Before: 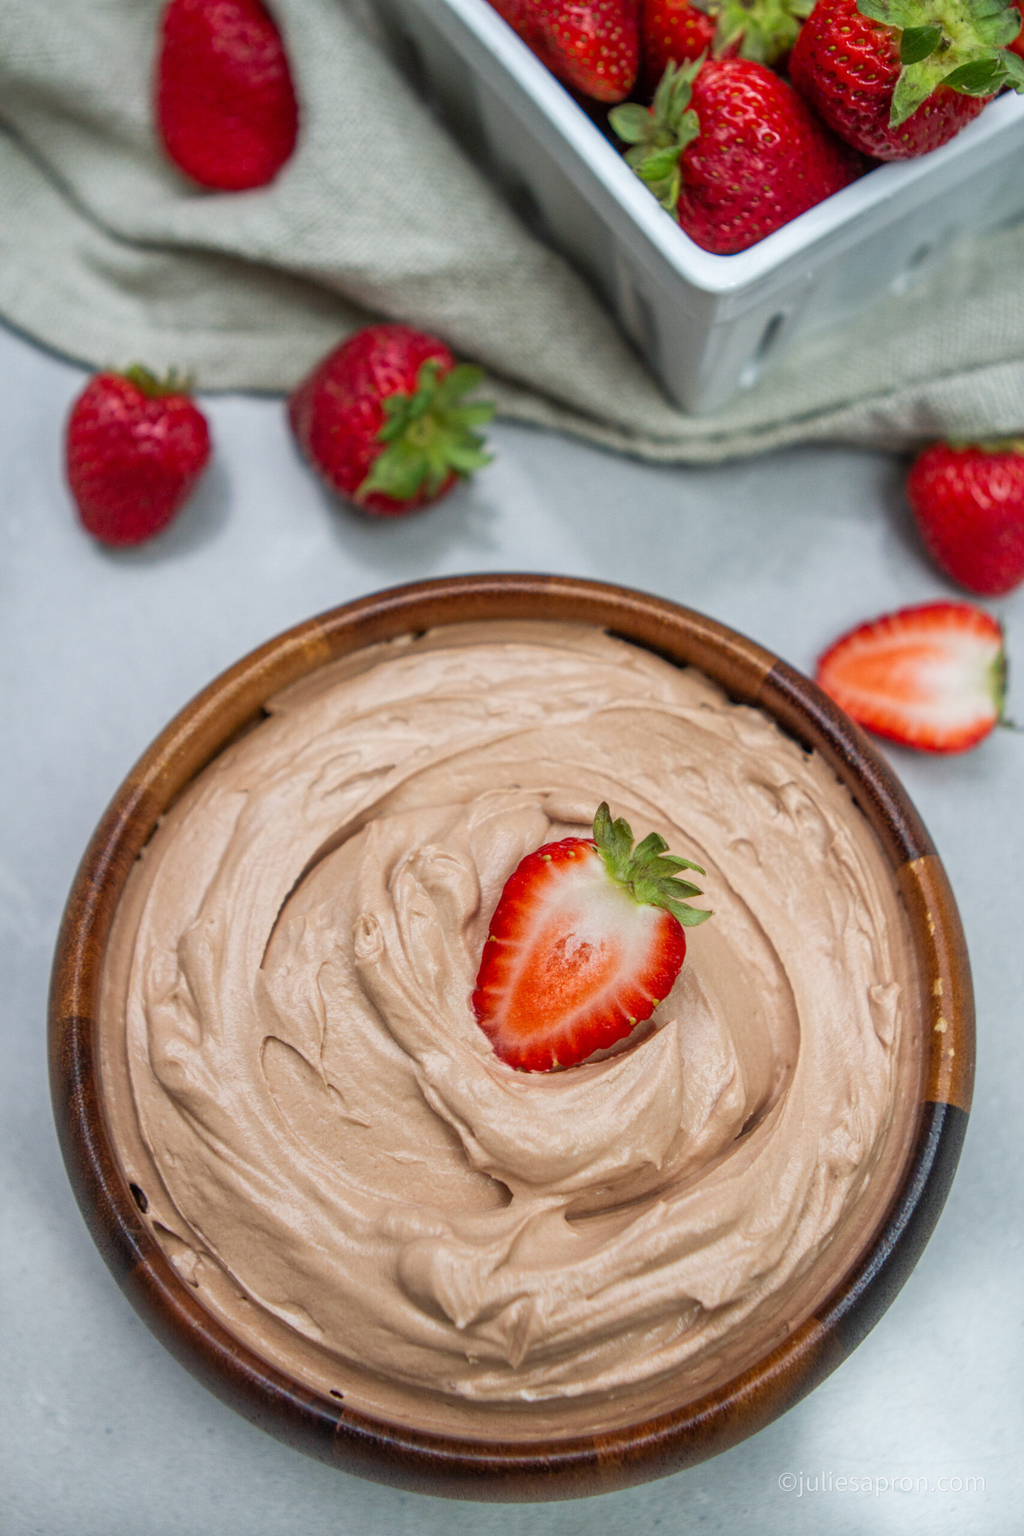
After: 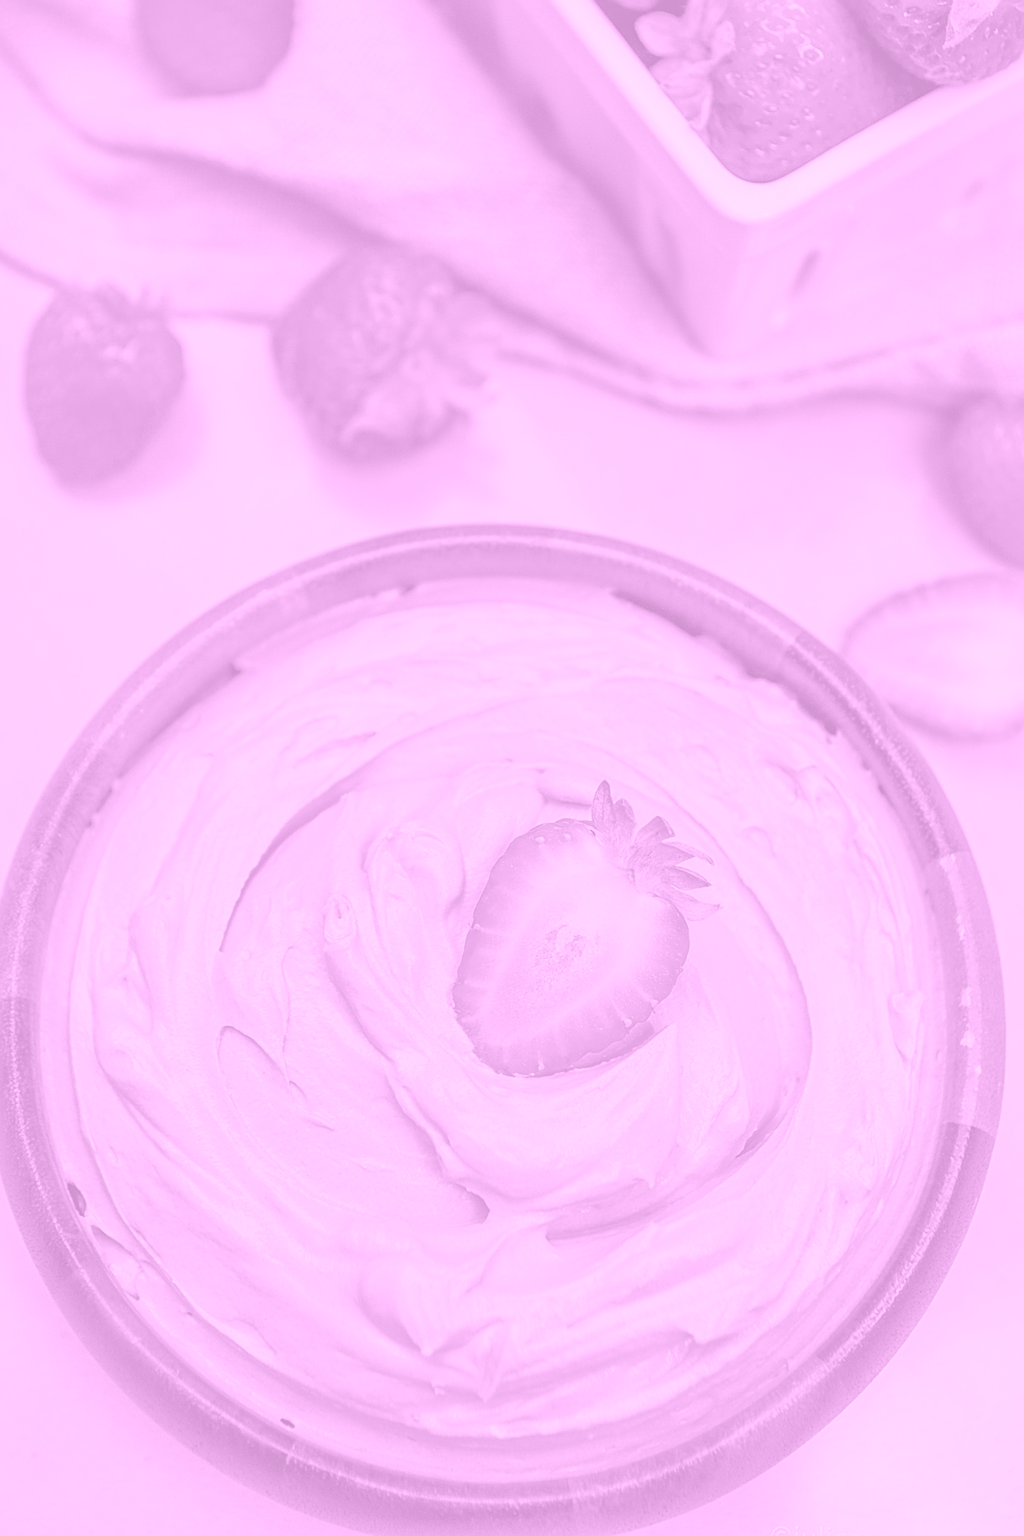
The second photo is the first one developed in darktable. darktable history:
exposure: exposure -0.157 EV, compensate highlight preservation false
crop and rotate: angle -1.96°, left 3.097%, top 4.154%, right 1.586%, bottom 0.529%
sharpen: amount 1
tone equalizer: on, module defaults
shadows and highlights: soften with gaussian
colorize: hue 331.2°, saturation 75%, source mix 30.28%, lightness 70.52%, version 1
color balance rgb: shadows lift › luminance -5%, shadows lift › chroma 1.1%, shadows lift › hue 219°, power › luminance 10%, power › chroma 2.83%, power › hue 60°, highlights gain › chroma 4.52%, highlights gain › hue 33.33°, saturation formula JzAzBz (2021)
